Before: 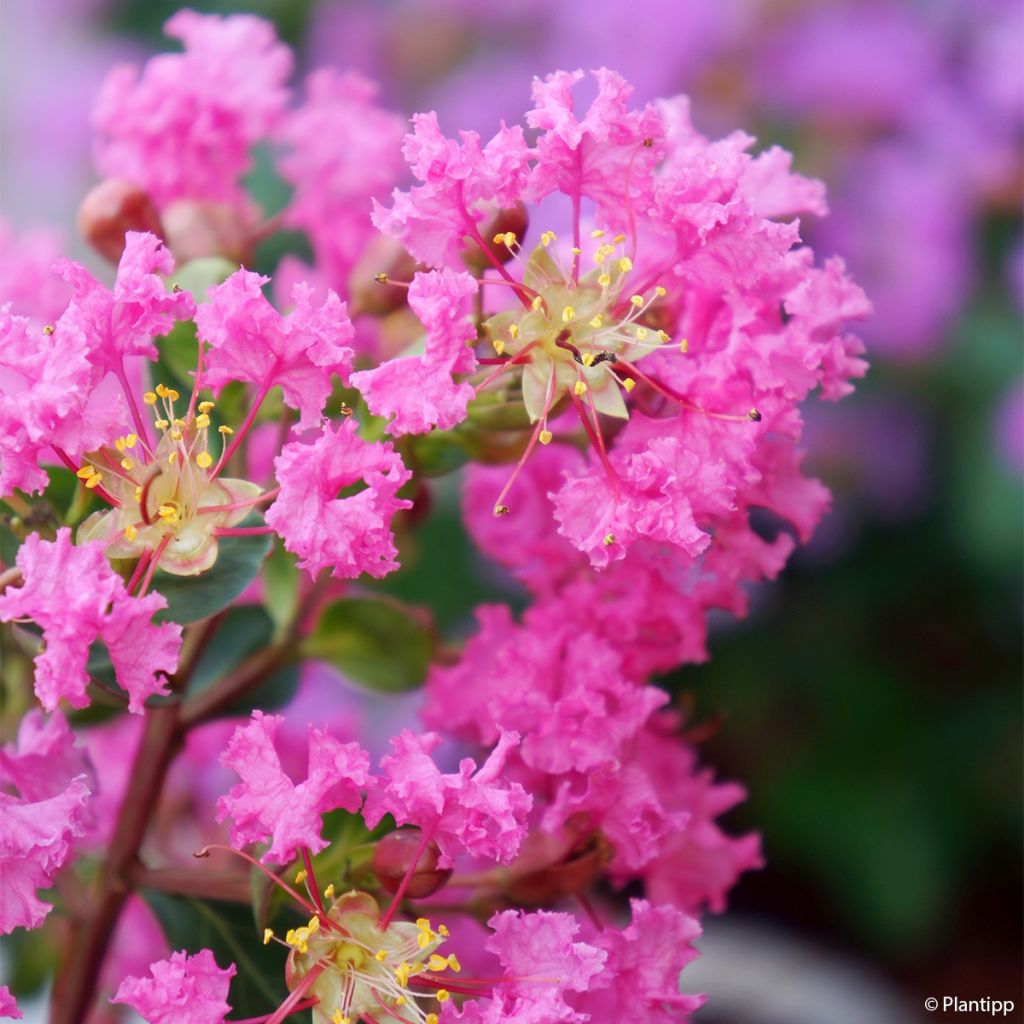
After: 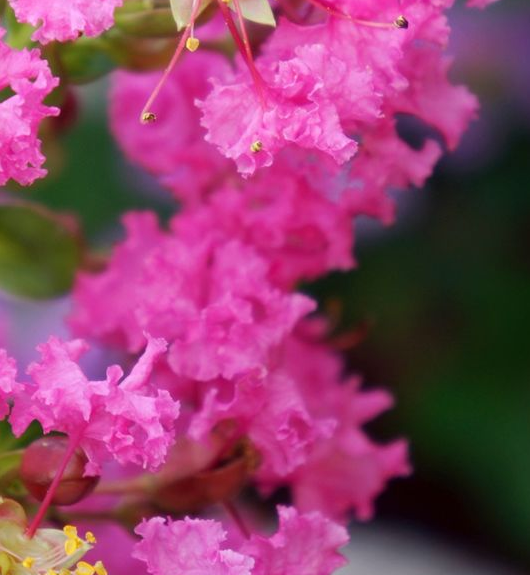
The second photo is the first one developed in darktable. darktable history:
crop: left 34.5%, top 38.467%, right 13.737%, bottom 5.36%
